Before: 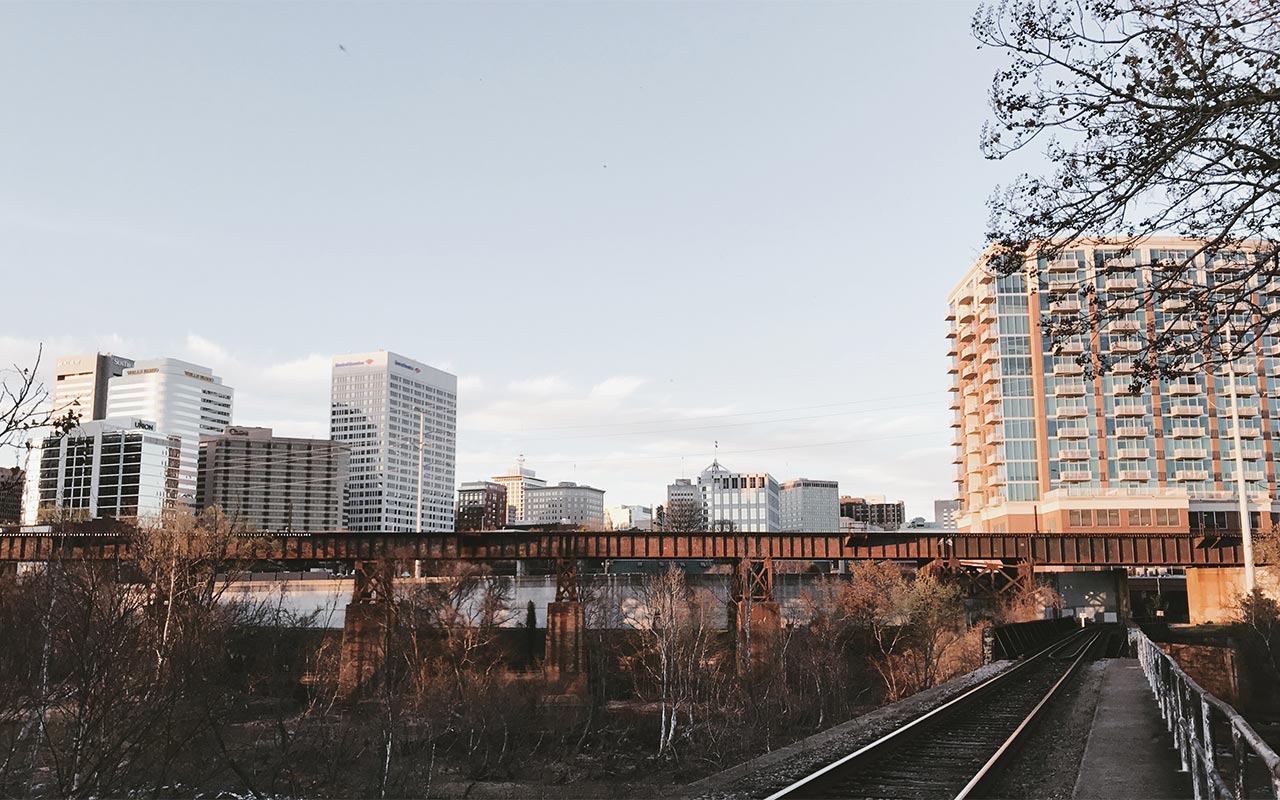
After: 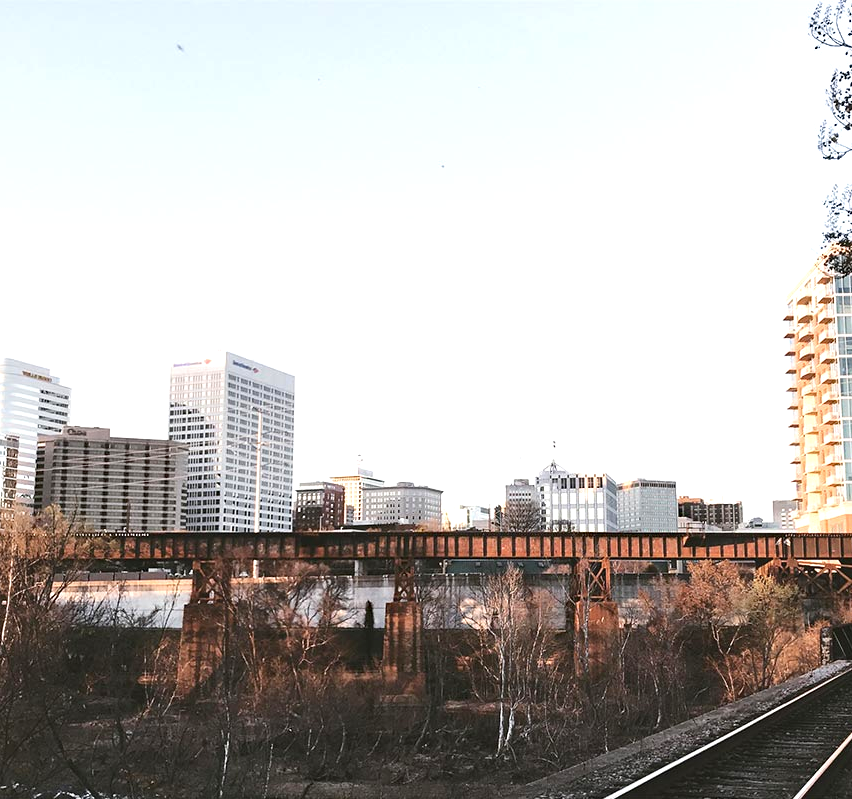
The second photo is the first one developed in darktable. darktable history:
crop and rotate: left 12.714%, right 20.665%
haze removal: compatibility mode true, adaptive false
exposure: black level correction 0, exposure 0.702 EV, compensate highlight preservation false
